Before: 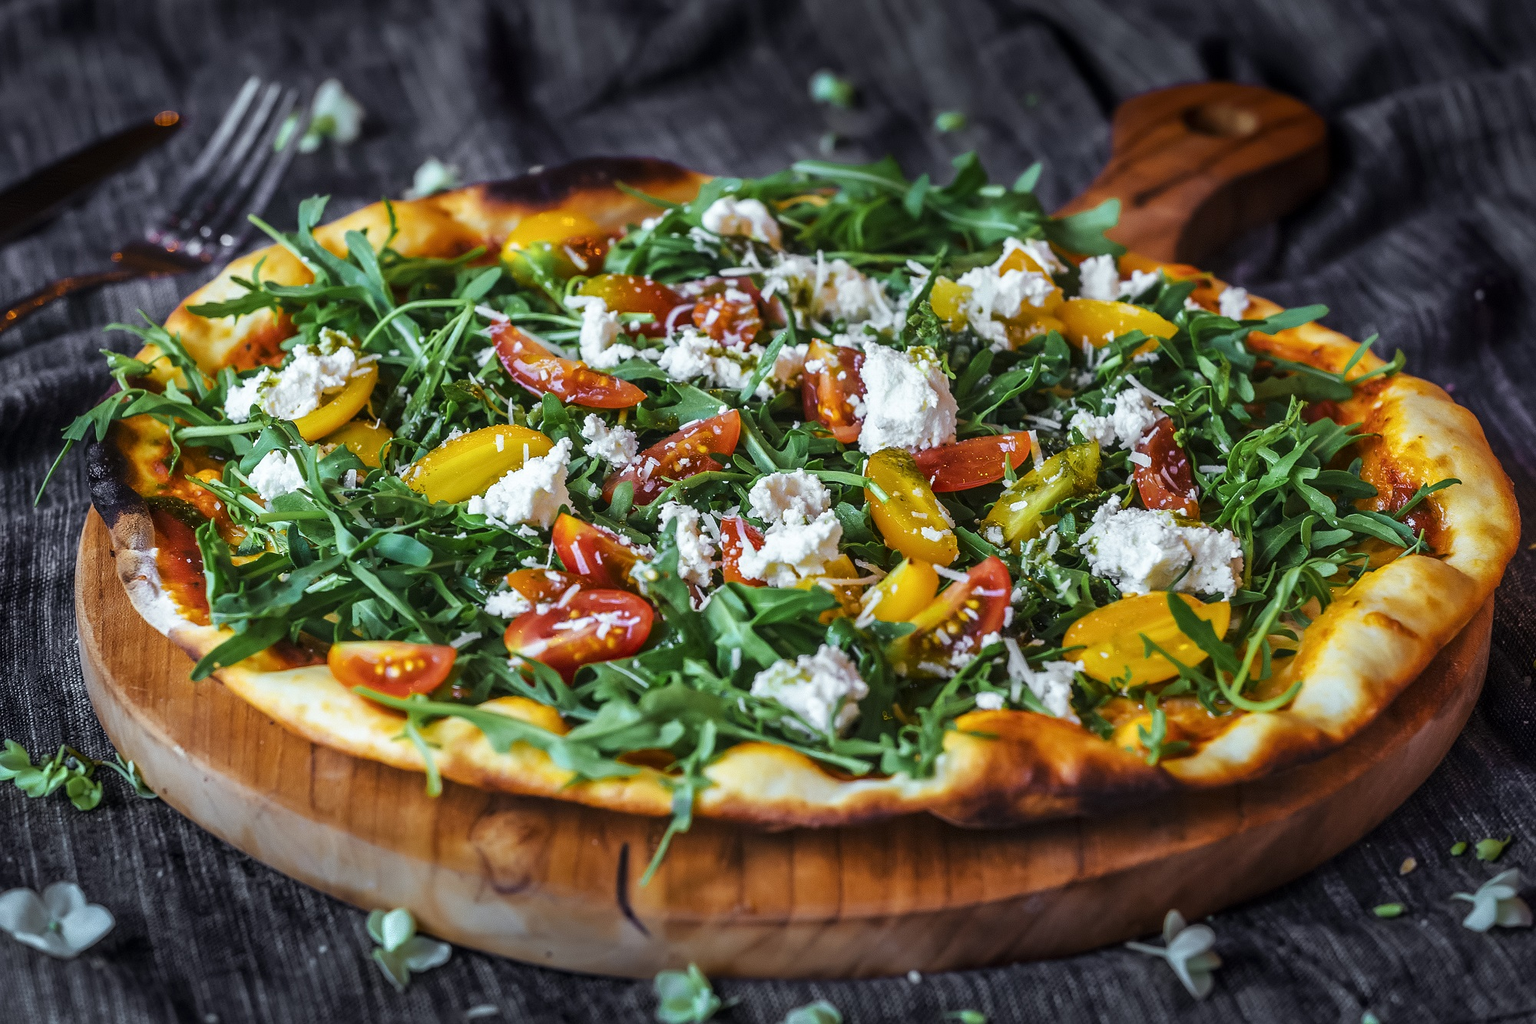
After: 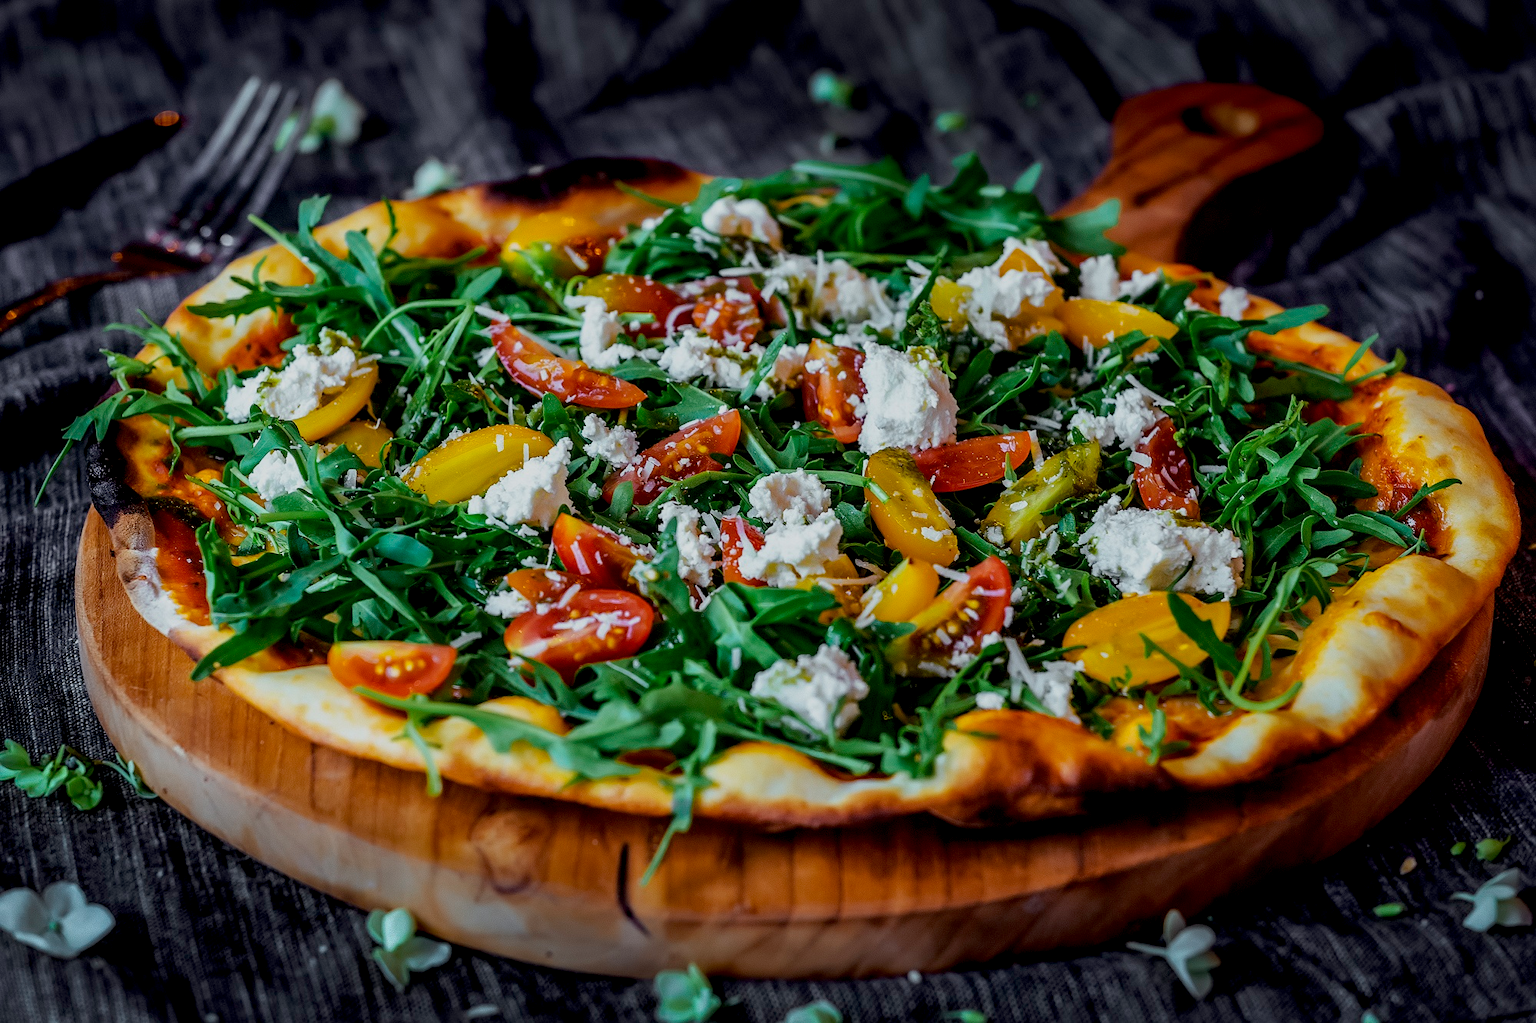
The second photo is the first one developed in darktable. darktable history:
exposure: black level correction 0.011, exposure -0.483 EV, compensate highlight preservation false
